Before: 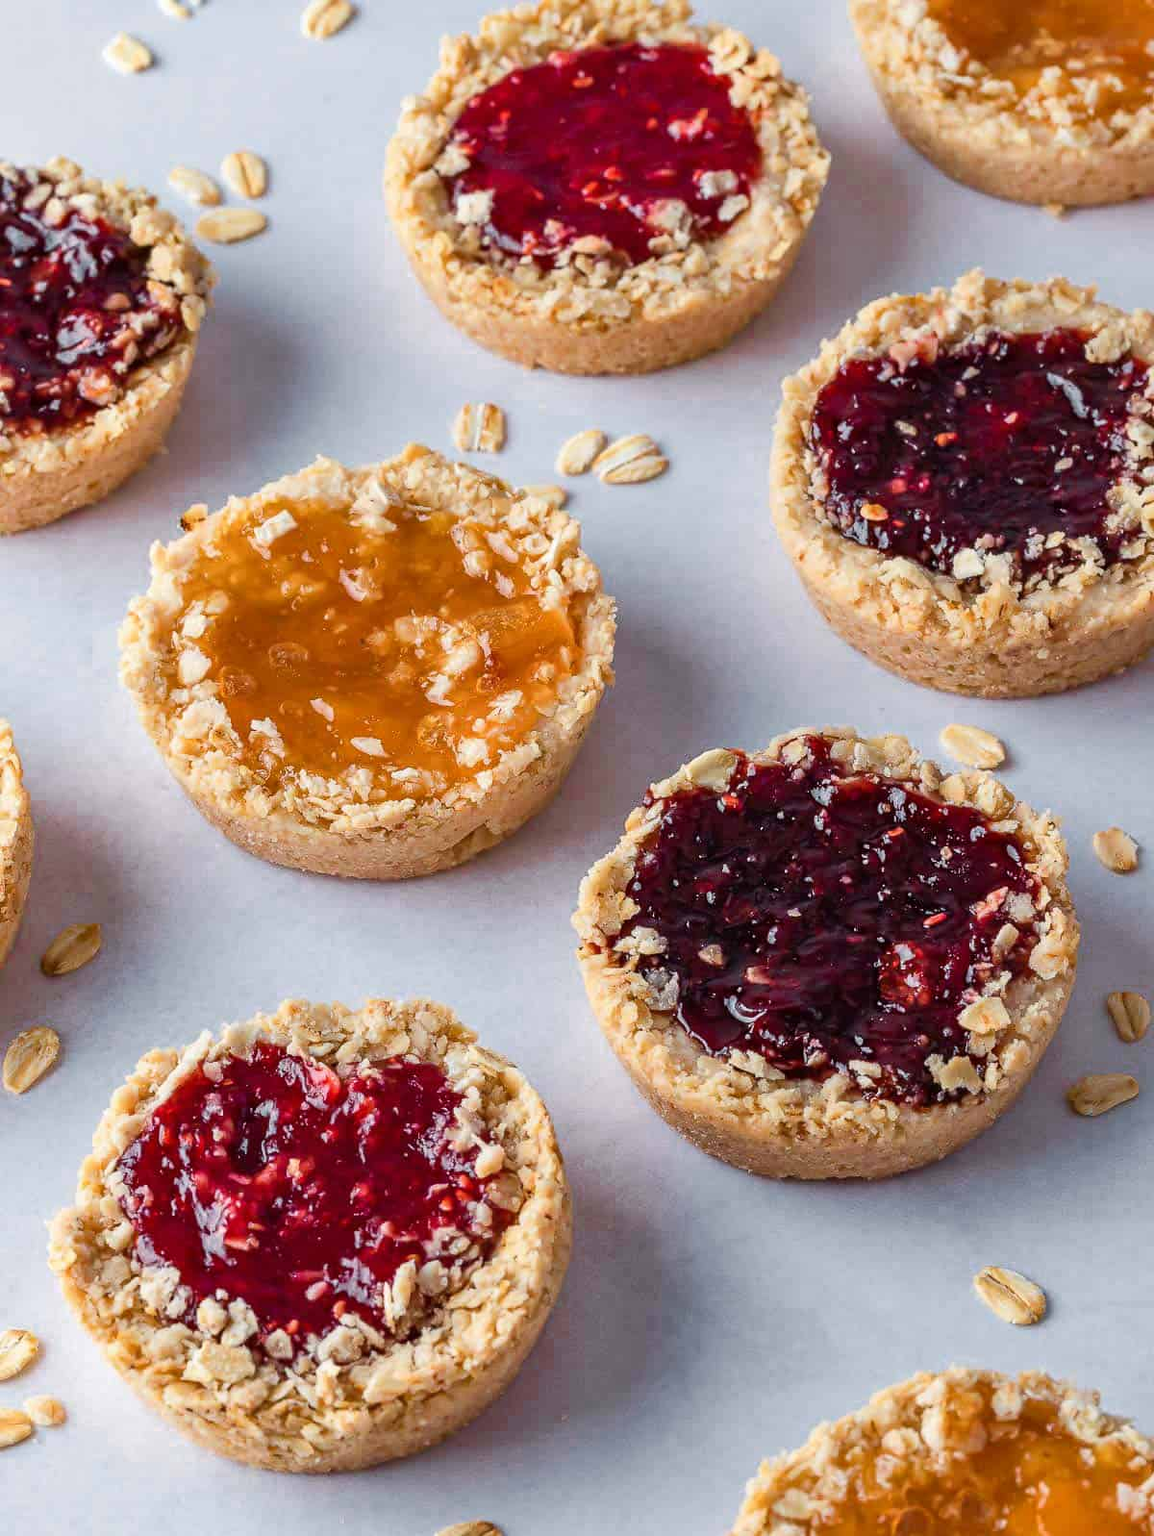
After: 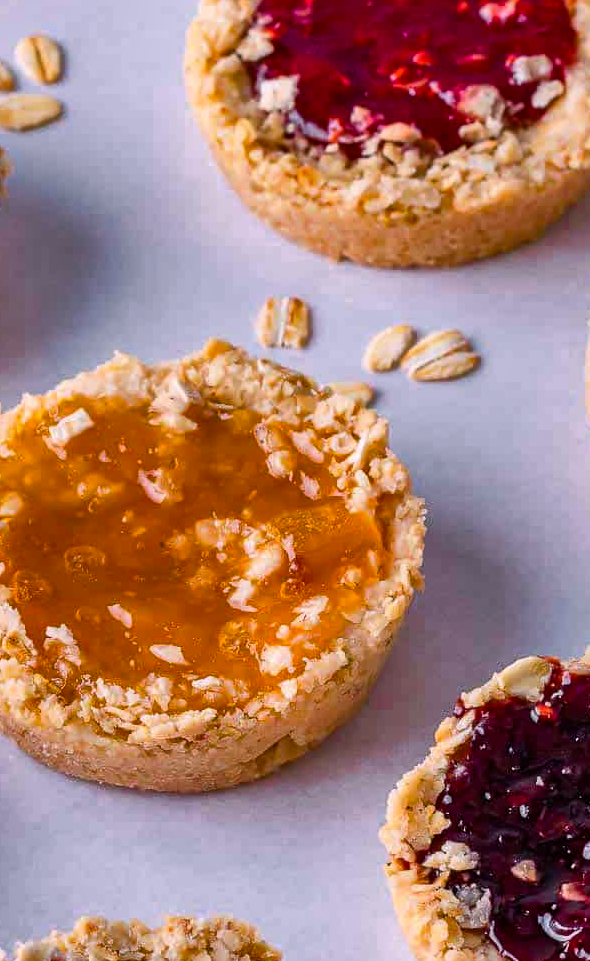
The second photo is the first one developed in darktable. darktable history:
base curve: curves: ch0 [(0, 0) (0.472, 0.455) (1, 1)], preserve colors none
crop: left 17.95%, top 7.678%, right 32.654%, bottom 32.093%
color balance rgb: shadows lift › luminance -20.101%, highlights gain › chroma 2.056%, highlights gain › hue 47.2°, perceptual saturation grading › global saturation 25.073%
exposure: black level correction 0.001, compensate exposure bias true, compensate highlight preservation false
color calibration: illuminant as shot in camera, x 0.358, y 0.373, temperature 4628.91 K, saturation algorithm version 1 (2020)
shadows and highlights: radius 117.94, shadows 41.61, highlights -62.26, soften with gaussian
